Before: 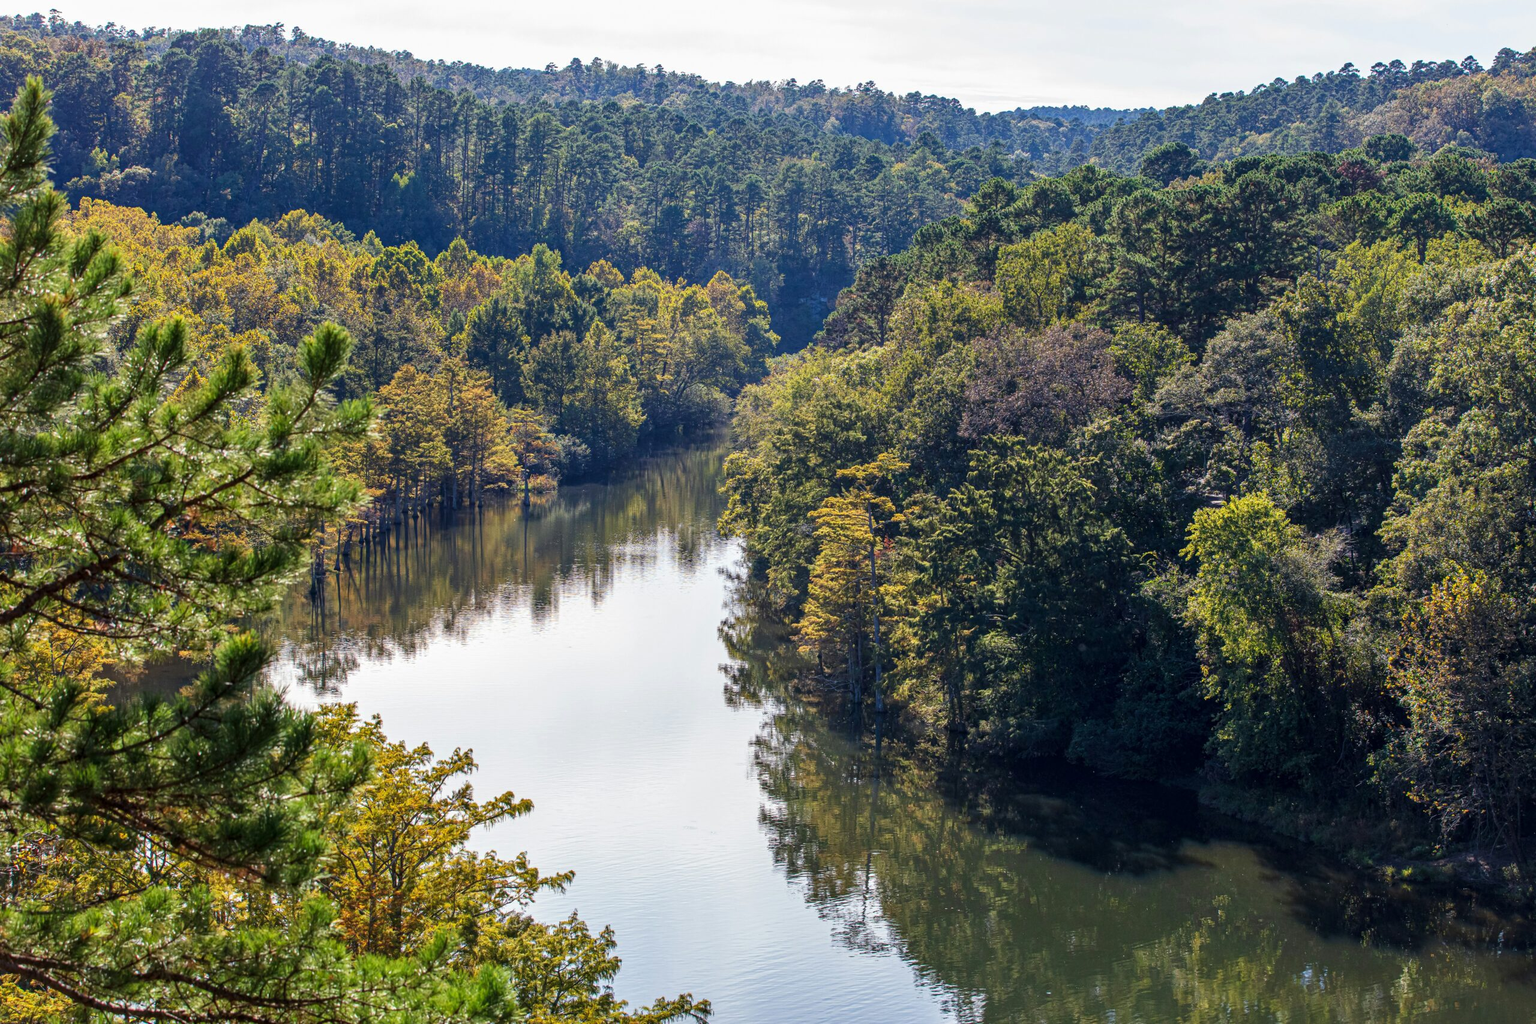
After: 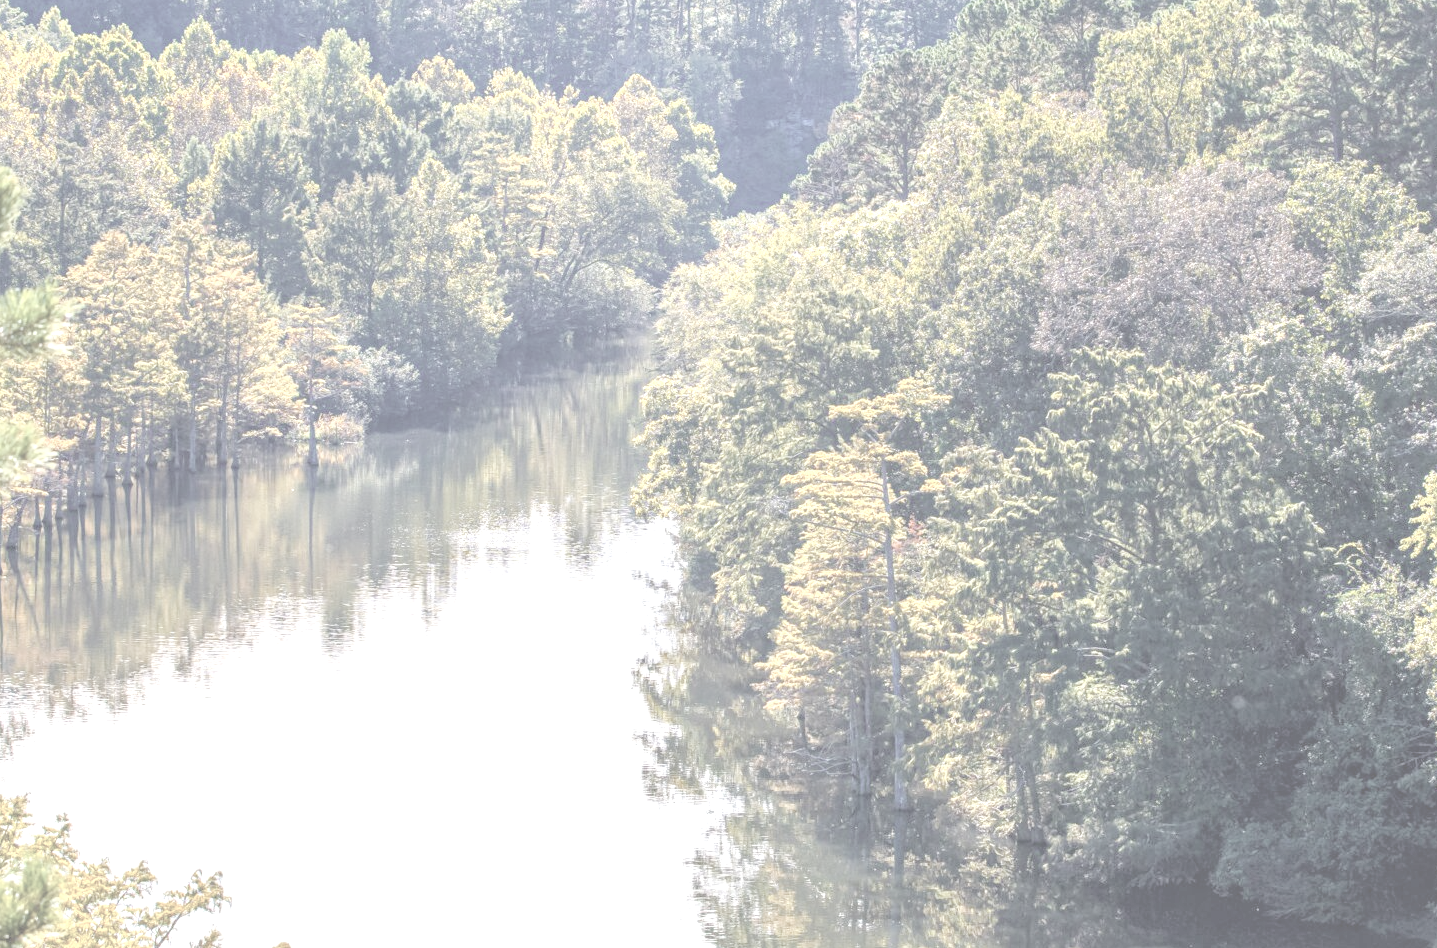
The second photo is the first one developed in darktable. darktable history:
crop and rotate: left 22.098%, top 22.122%, right 21.759%, bottom 22.308%
color balance rgb: perceptual saturation grading › global saturation 20%, perceptual saturation grading › highlights -24.859%, perceptual saturation grading › shadows 25.764%, perceptual brilliance grading › global brilliance 25.654%, global vibrance 20%
exposure: black level correction 0, exposure 0.93 EV, compensate highlight preservation false
local contrast: detail 109%
contrast brightness saturation: contrast -0.309, brightness 0.737, saturation -0.794
